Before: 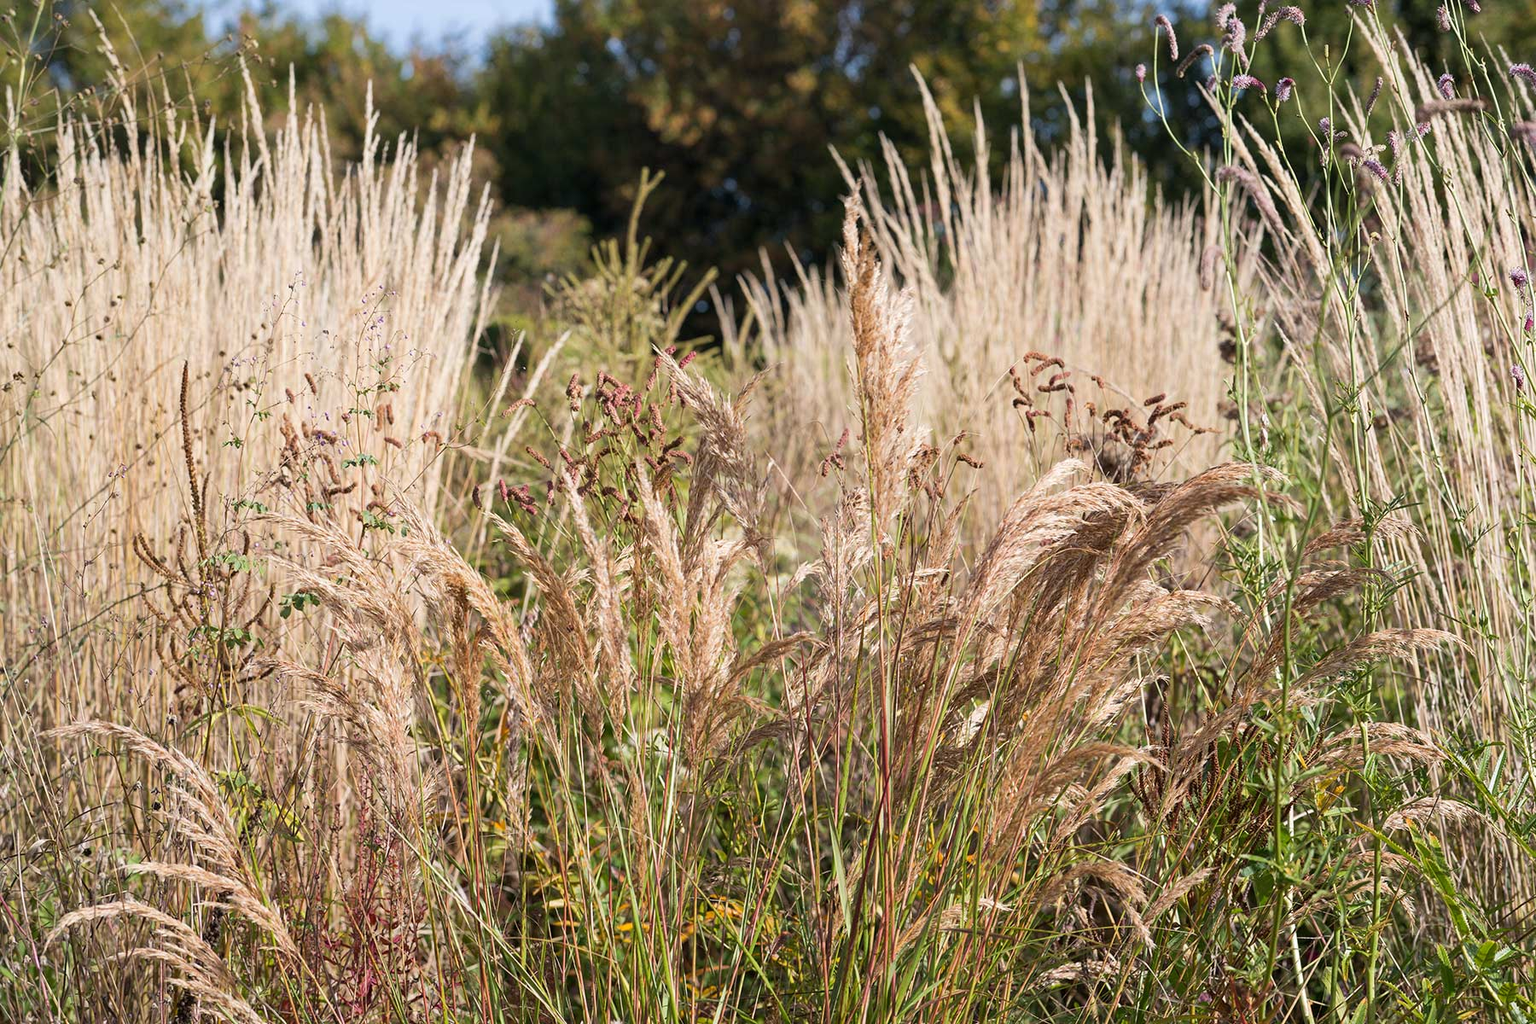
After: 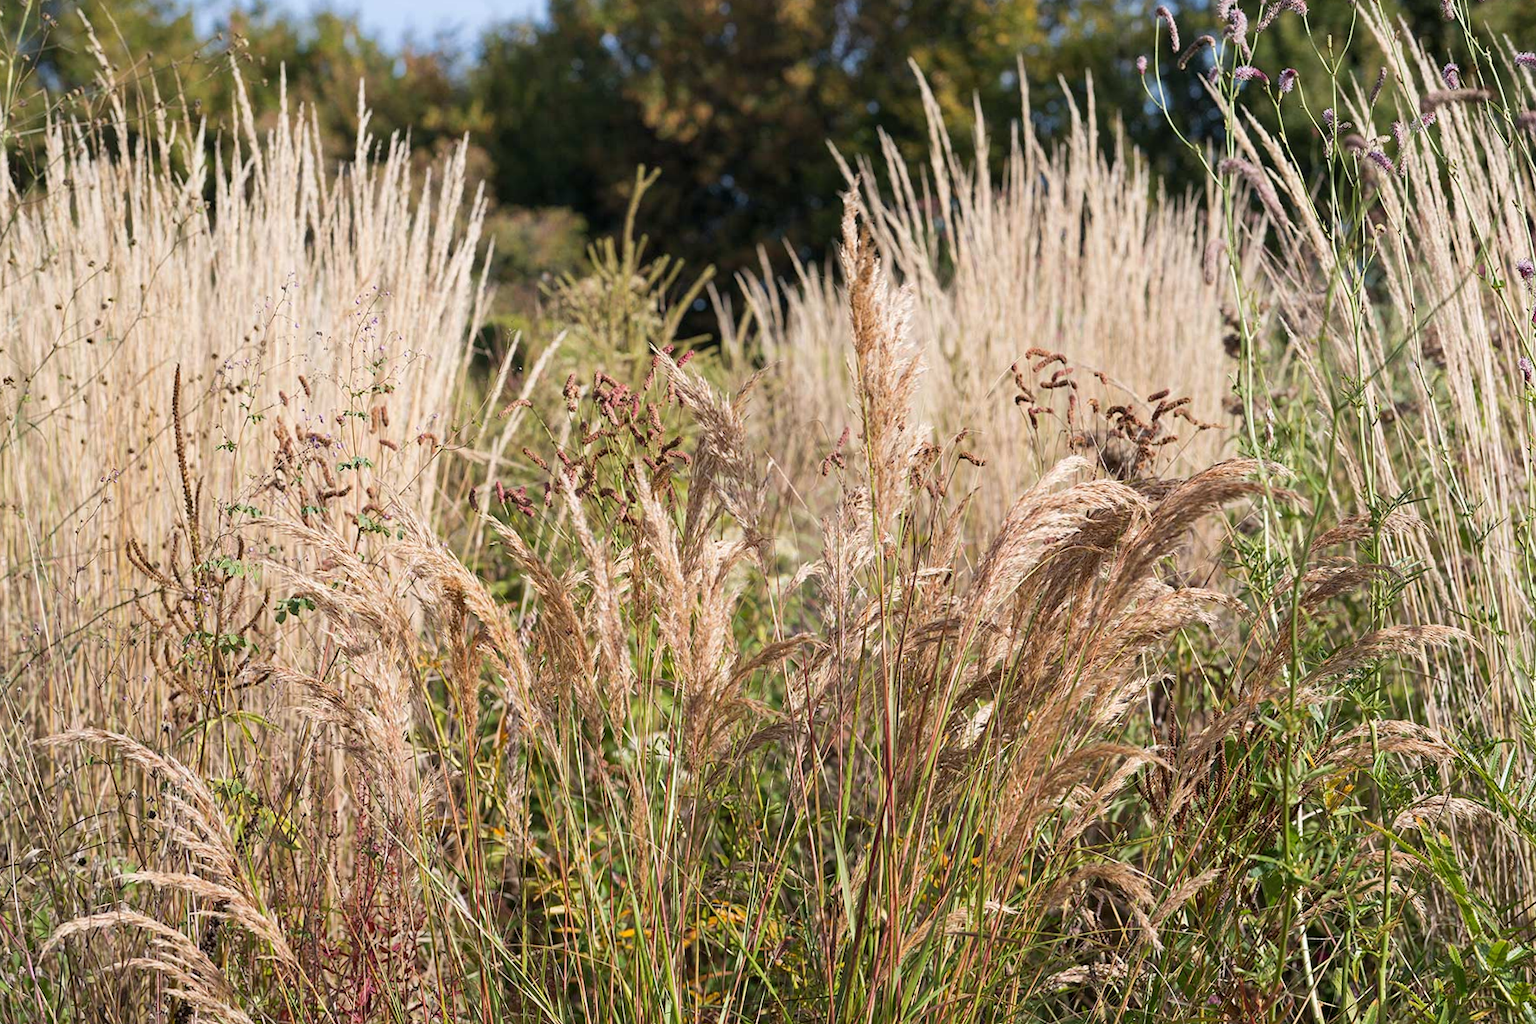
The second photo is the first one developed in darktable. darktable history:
rotate and perspective: rotation -0.45°, automatic cropping original format, crop left 0.008, crop right 0.992, crop top 0.012, crop bottom 0.988
color balance: mode lift, gamma, gain (sRGB)
